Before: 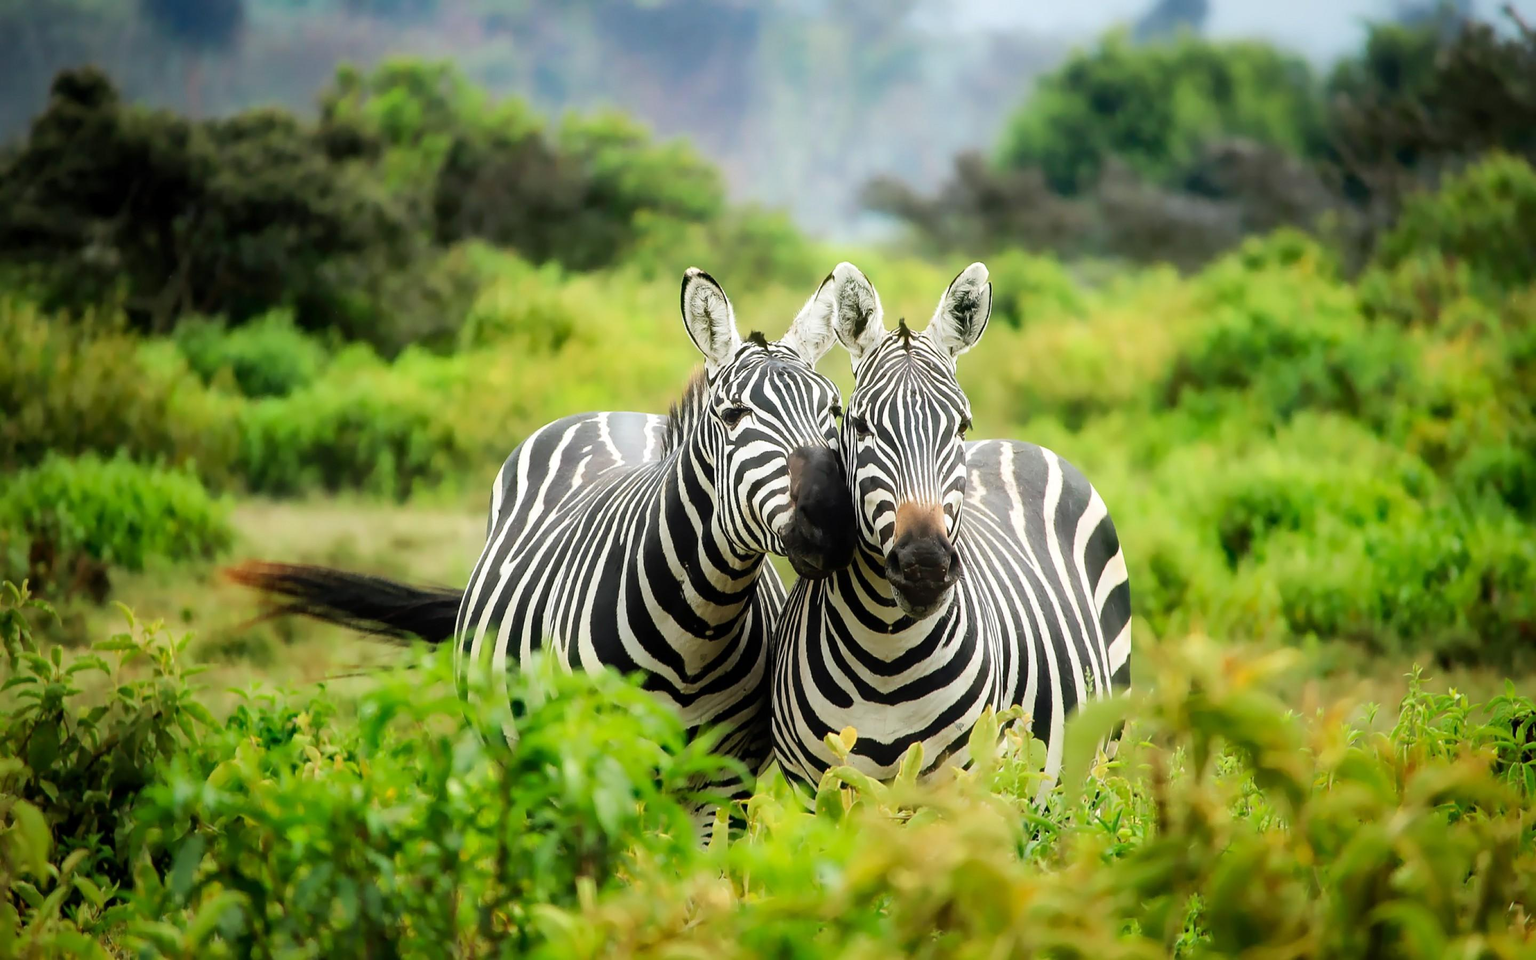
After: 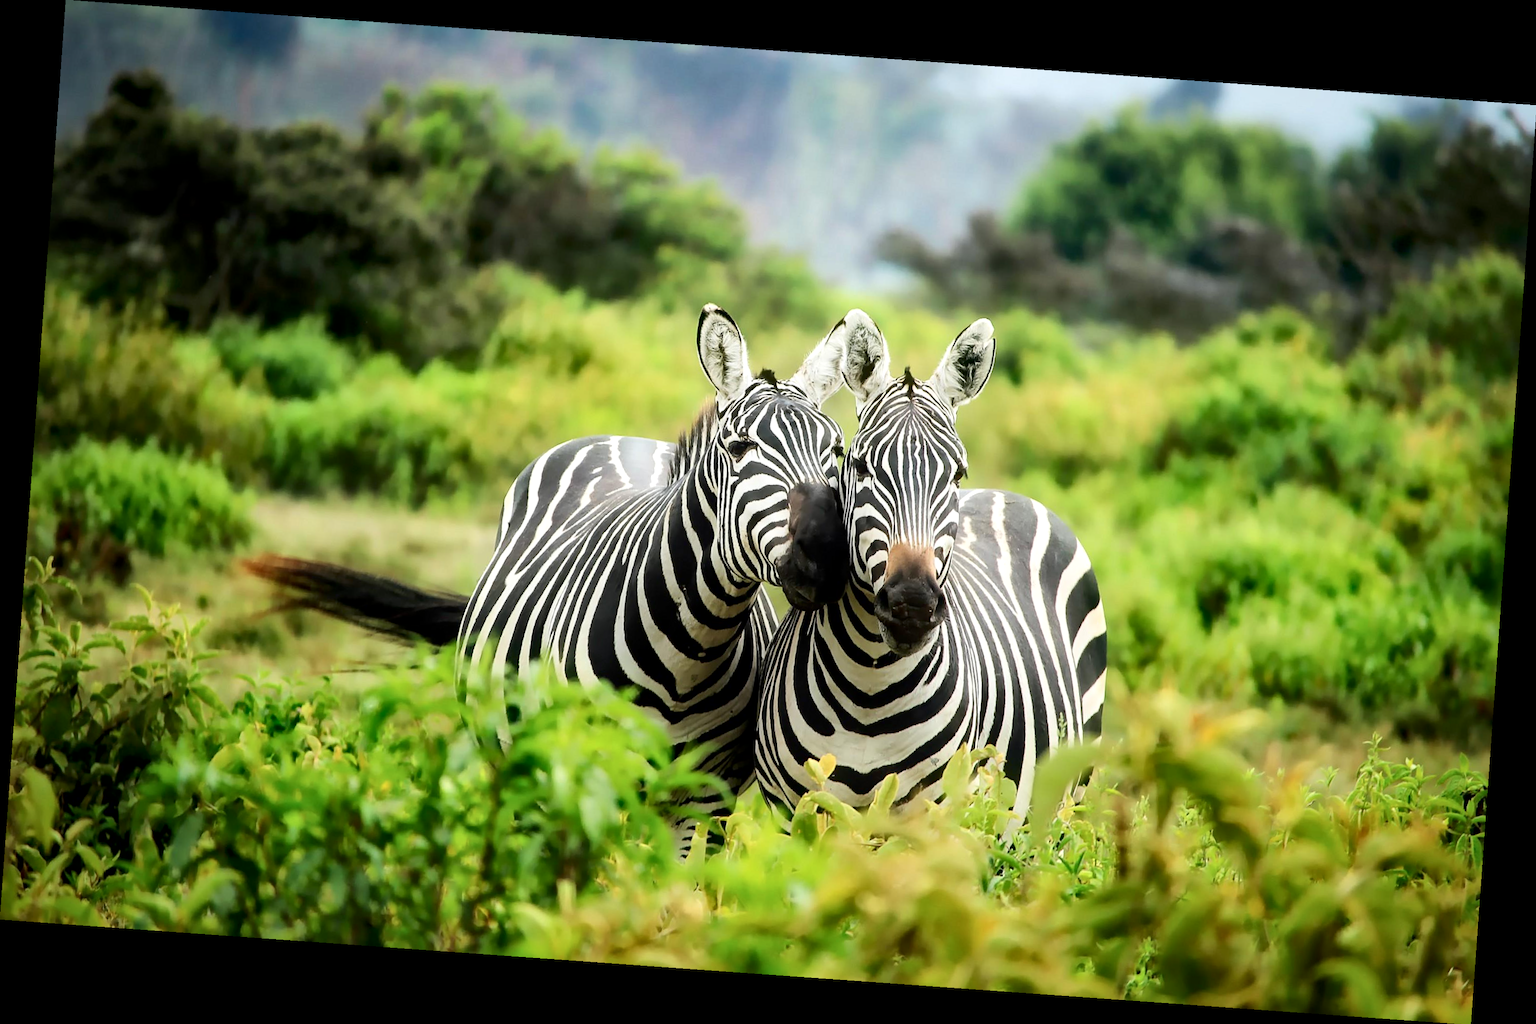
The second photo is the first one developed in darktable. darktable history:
color balance: output saturation 98.5%
contrast brightness saturation: contrast 0.14
rotate and perspective: rotation 4.1°, automatic cropping off
local contrast: mode bilateral grid, contrast 25, coarseness 50, detail 123%, midtone range 0.2
